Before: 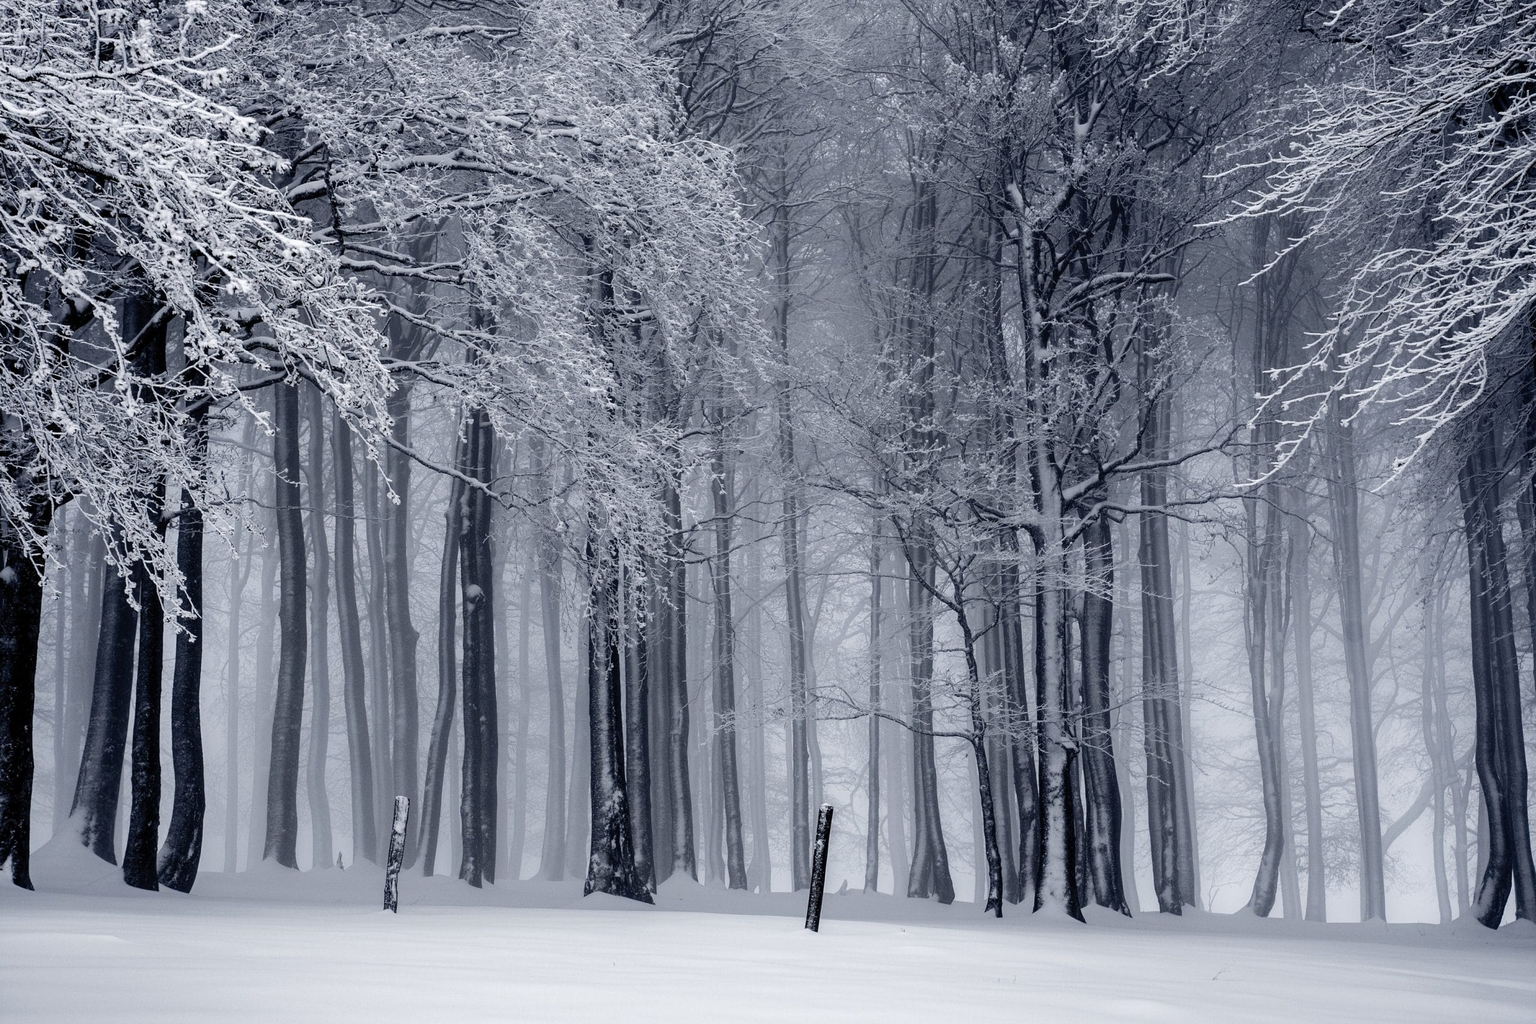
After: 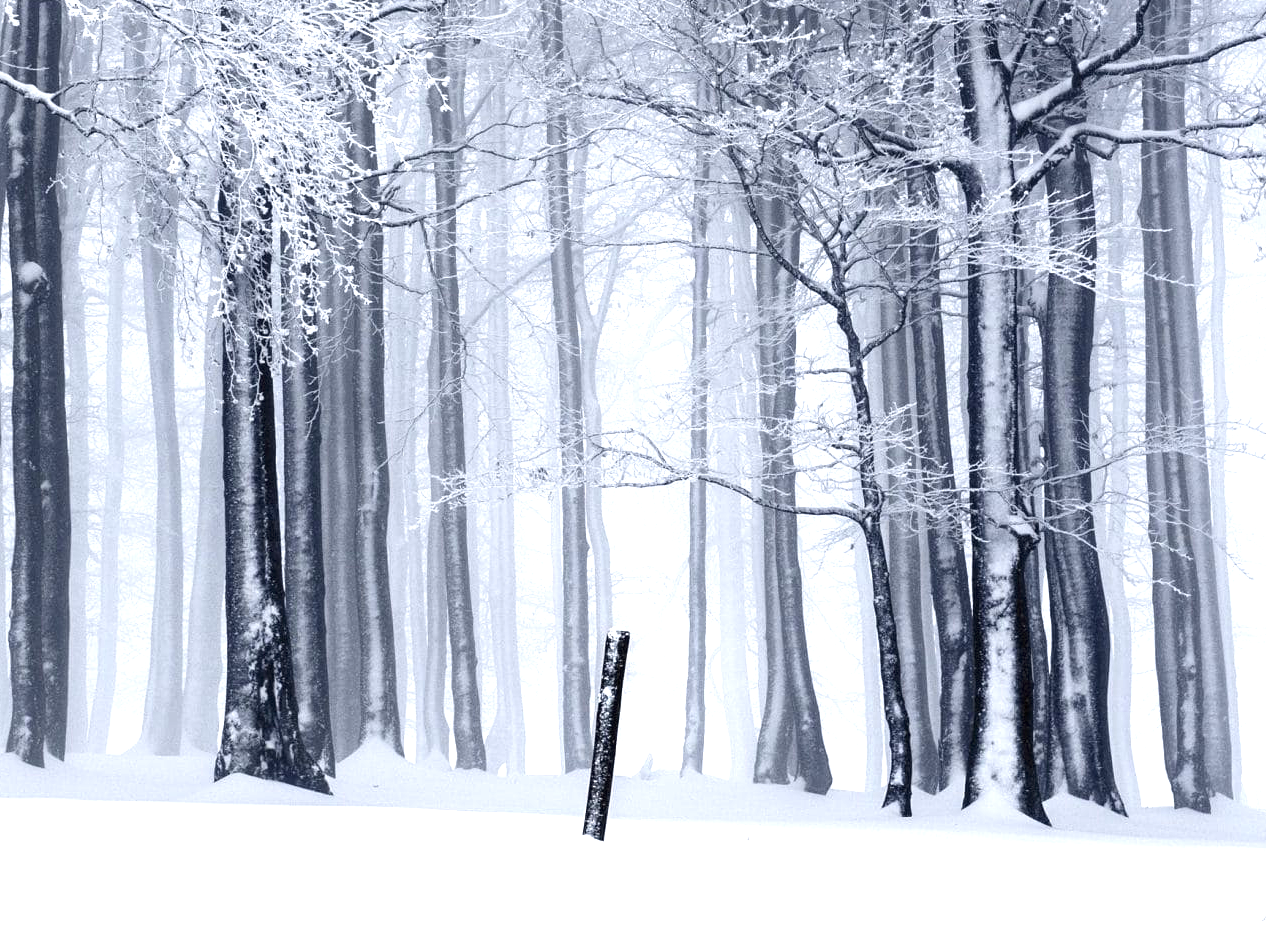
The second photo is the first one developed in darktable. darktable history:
crop: left 29.672%, top 41.786%, right 20.851%, bottom 3.487%
tone equalizer: -7 EV 0.18 EV, -6 EV 0.12 EV, -5 EV 0.08 EV, -4 EV 0.04 EV, -2 EV -0.02 EV, -1 EV -0.04 EV, +0 EV -0.06 EV, luminance estimator HSV value / RGB max
exposure: black level correction 0, exposure 1.379 EV, compensate exposure bias true, compensate highlight preservation false
